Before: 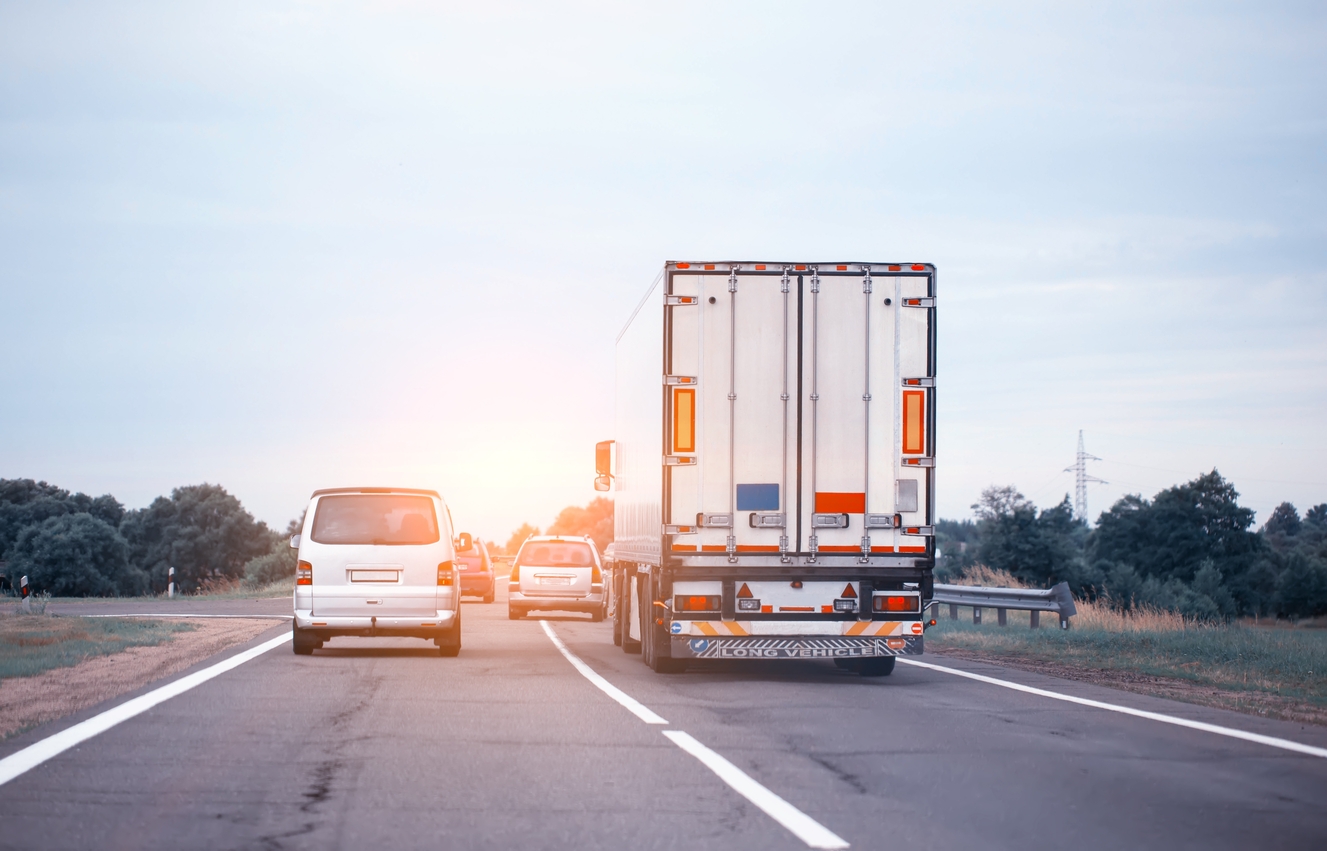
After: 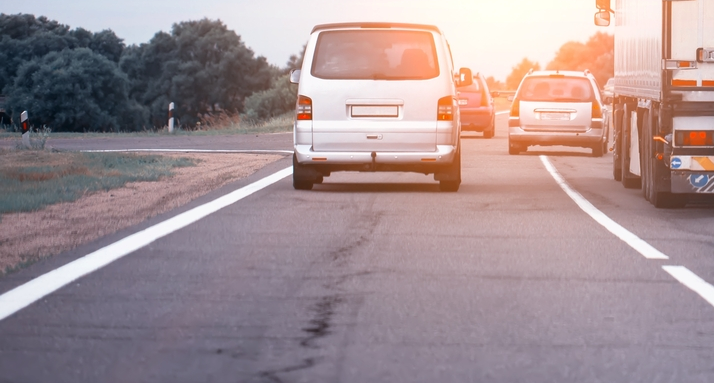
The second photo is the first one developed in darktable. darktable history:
crop and rotate: top 54.712%, right 46.153%, bottom 0.216%
base curve: curves: ch0 [(0, 0) (0.303, 0.277) (1, 1)], preserve colors none
